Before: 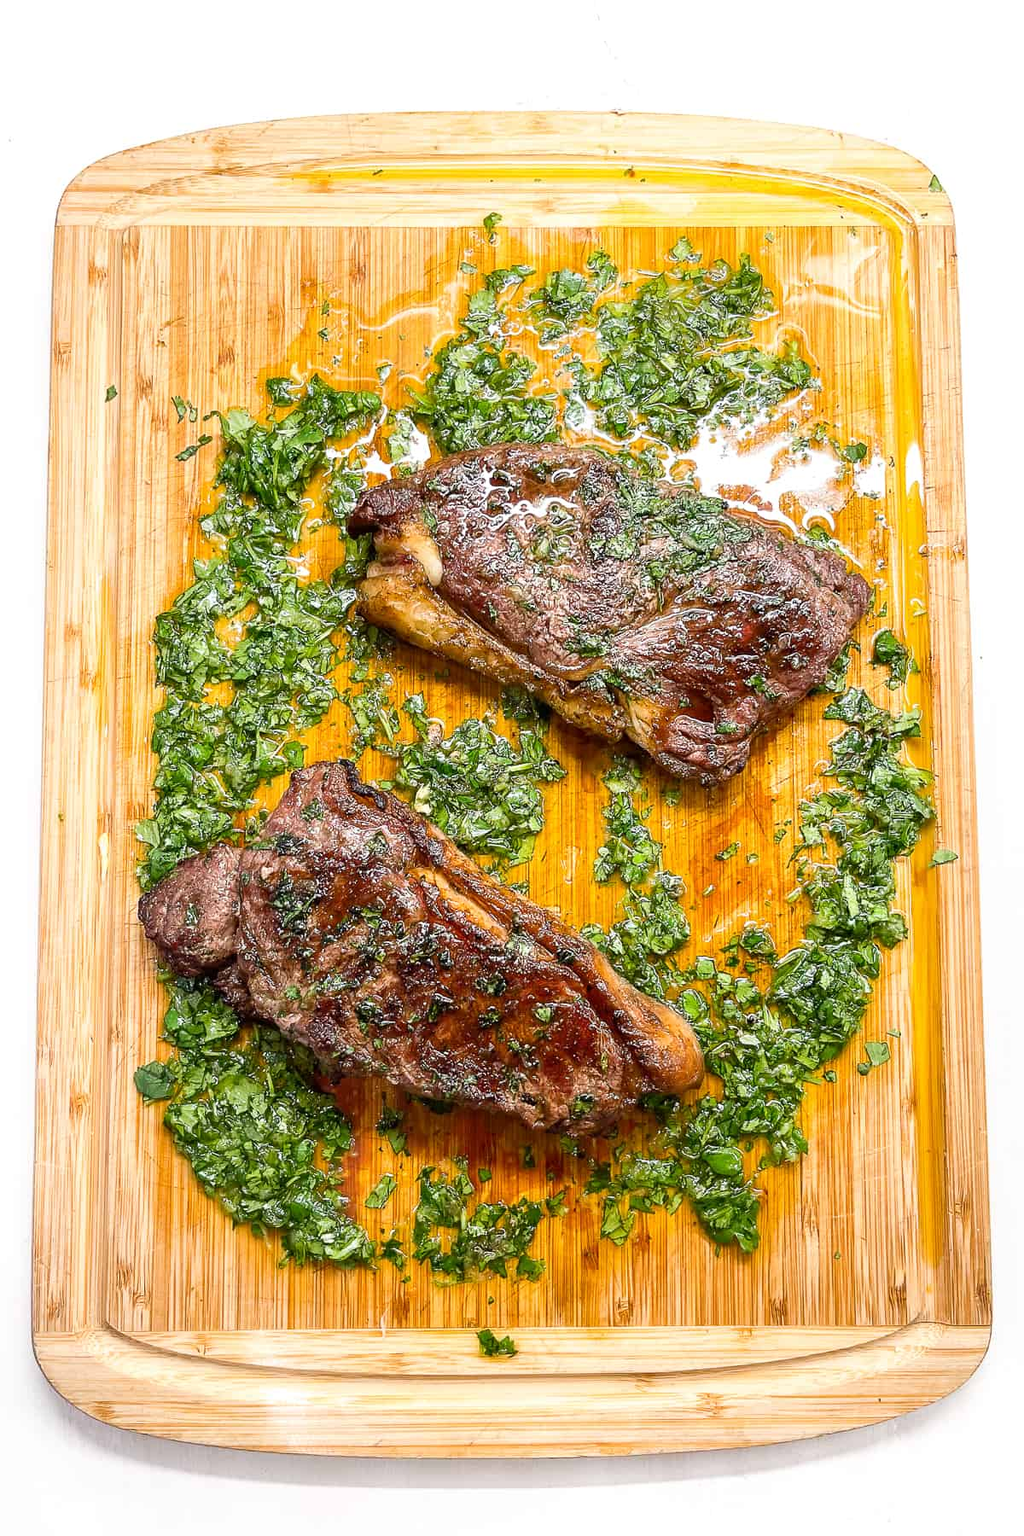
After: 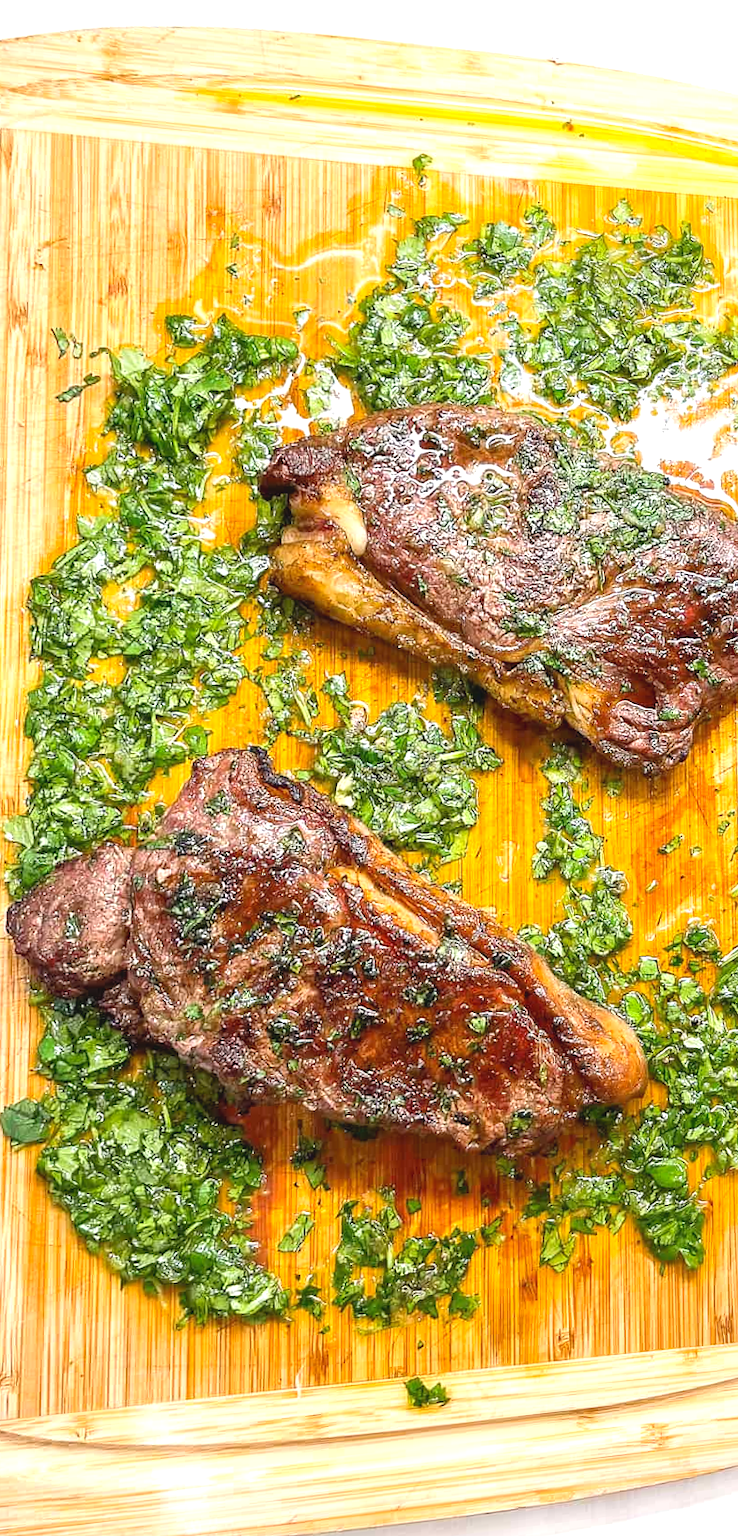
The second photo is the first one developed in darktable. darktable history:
exposure: exposure 0.6 EV, compensate highlight preservation false
crop and rotate: left 14.436%, right 18.898%
rotate and perspective: rotation -0.013°, lens shift (vertical) -0.027, lens shift (horizontal) 0.178, crop left 0.016, crop right 0.989, crop top 0.082, crop bottom 0.918
contrast brightness saturation: contrast -0.11
